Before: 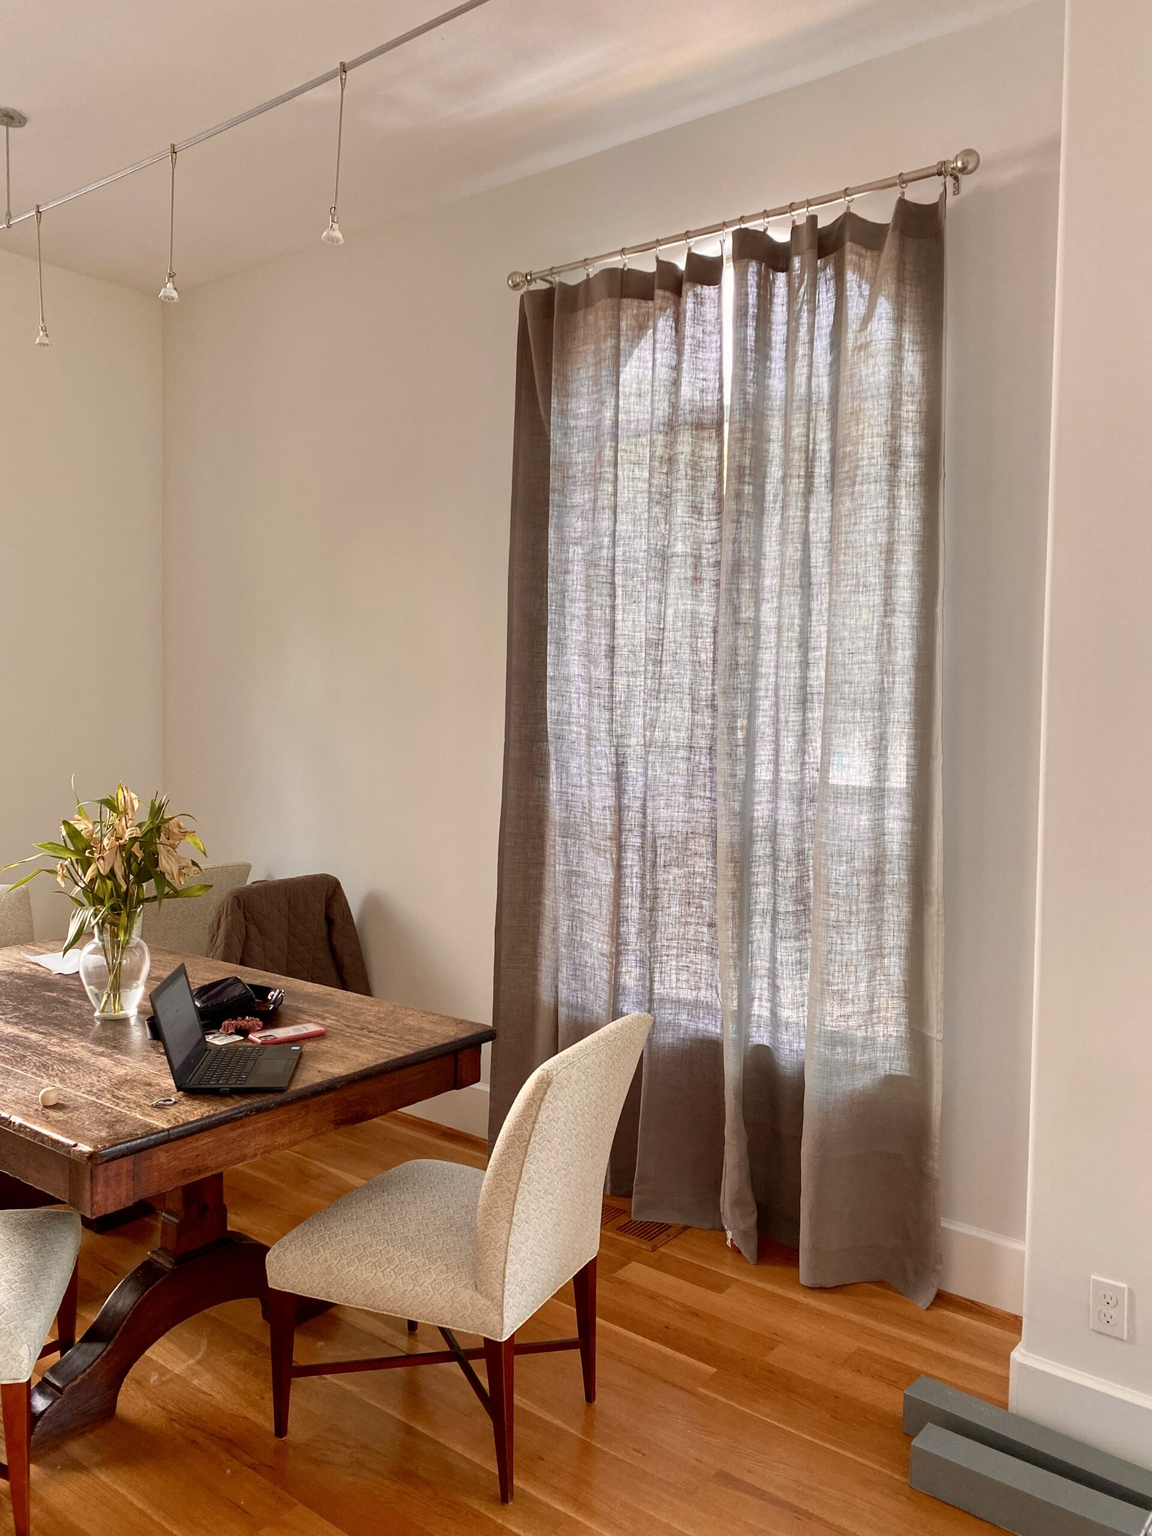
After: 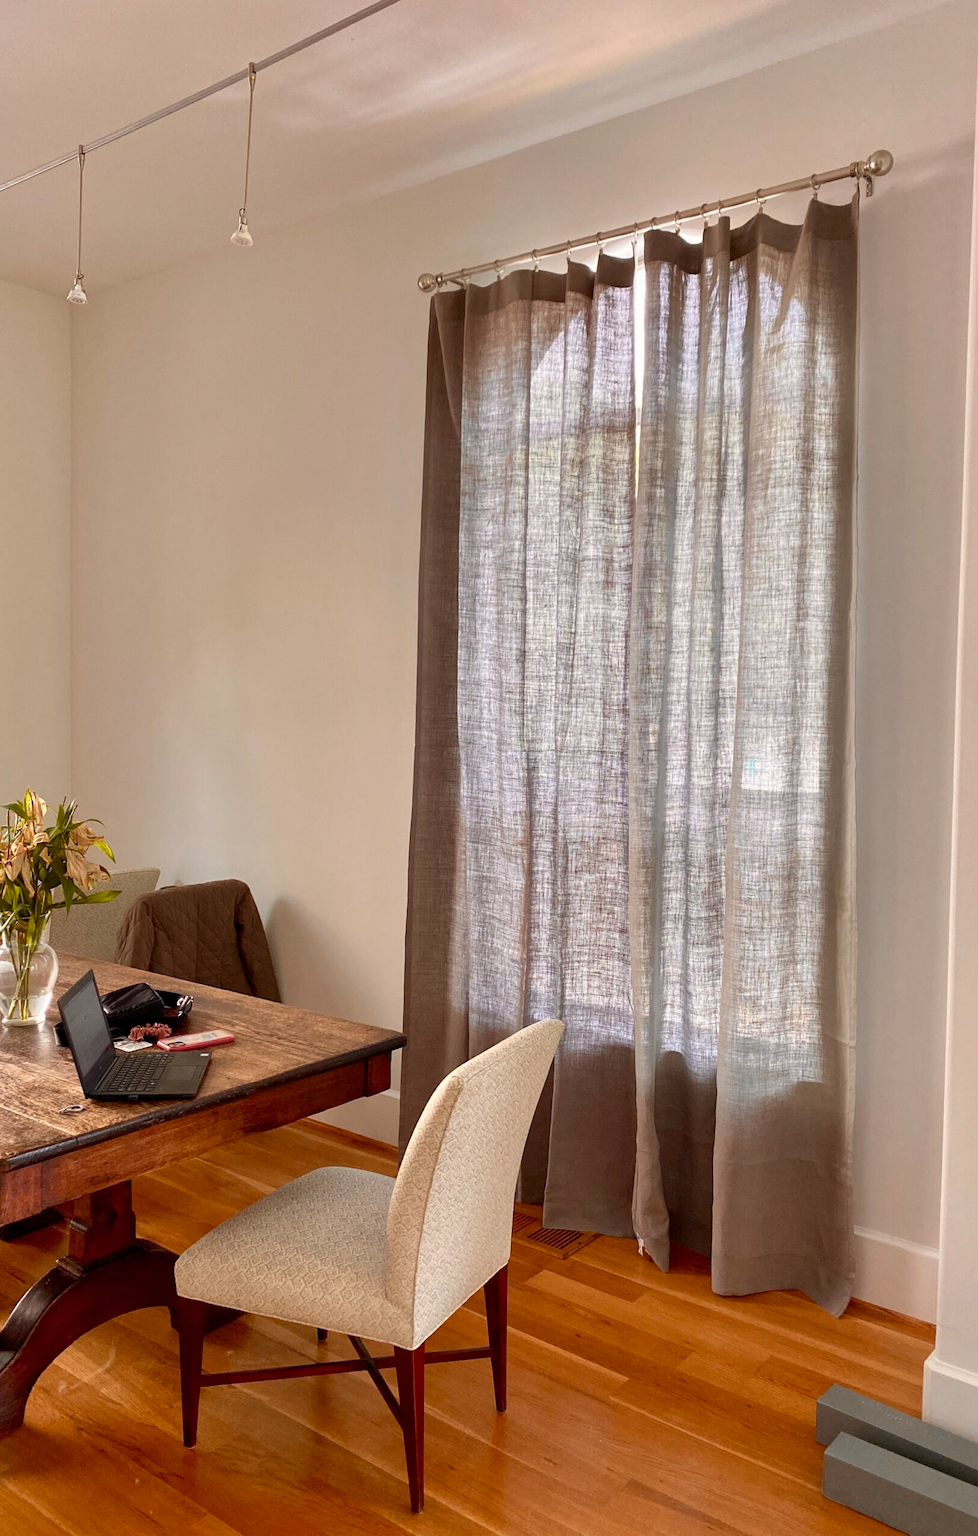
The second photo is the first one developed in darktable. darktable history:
shadows and highlights: shadows 37.27, highlights -28.18, soften with gaussian
crop: left 8.026%, right 7.374%
